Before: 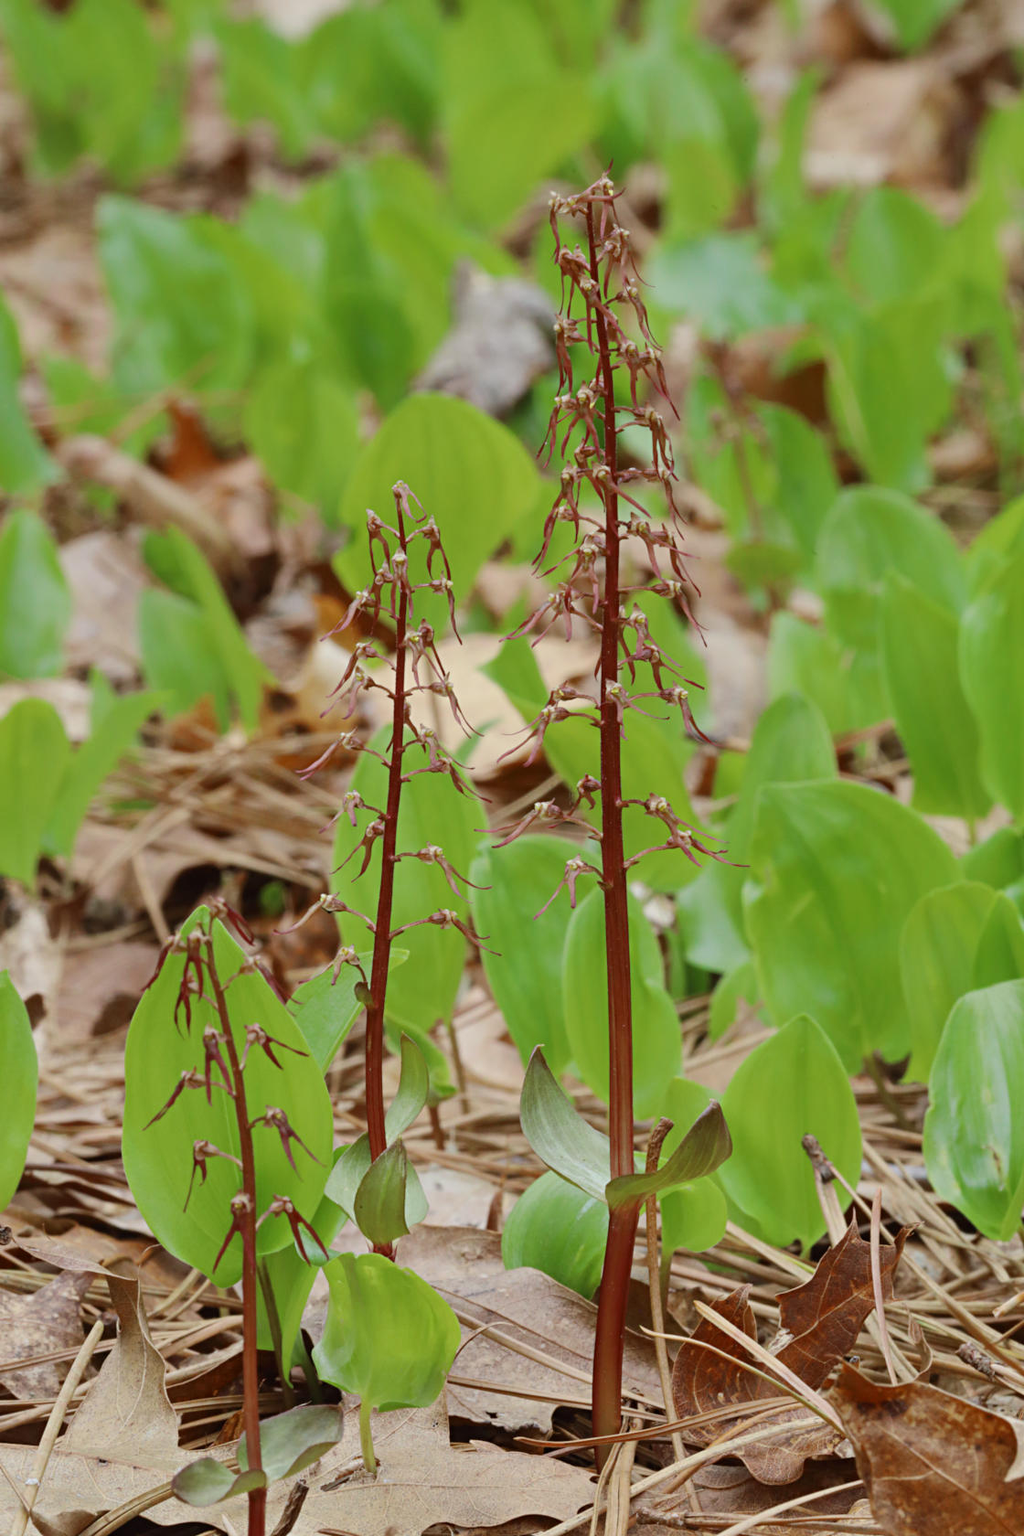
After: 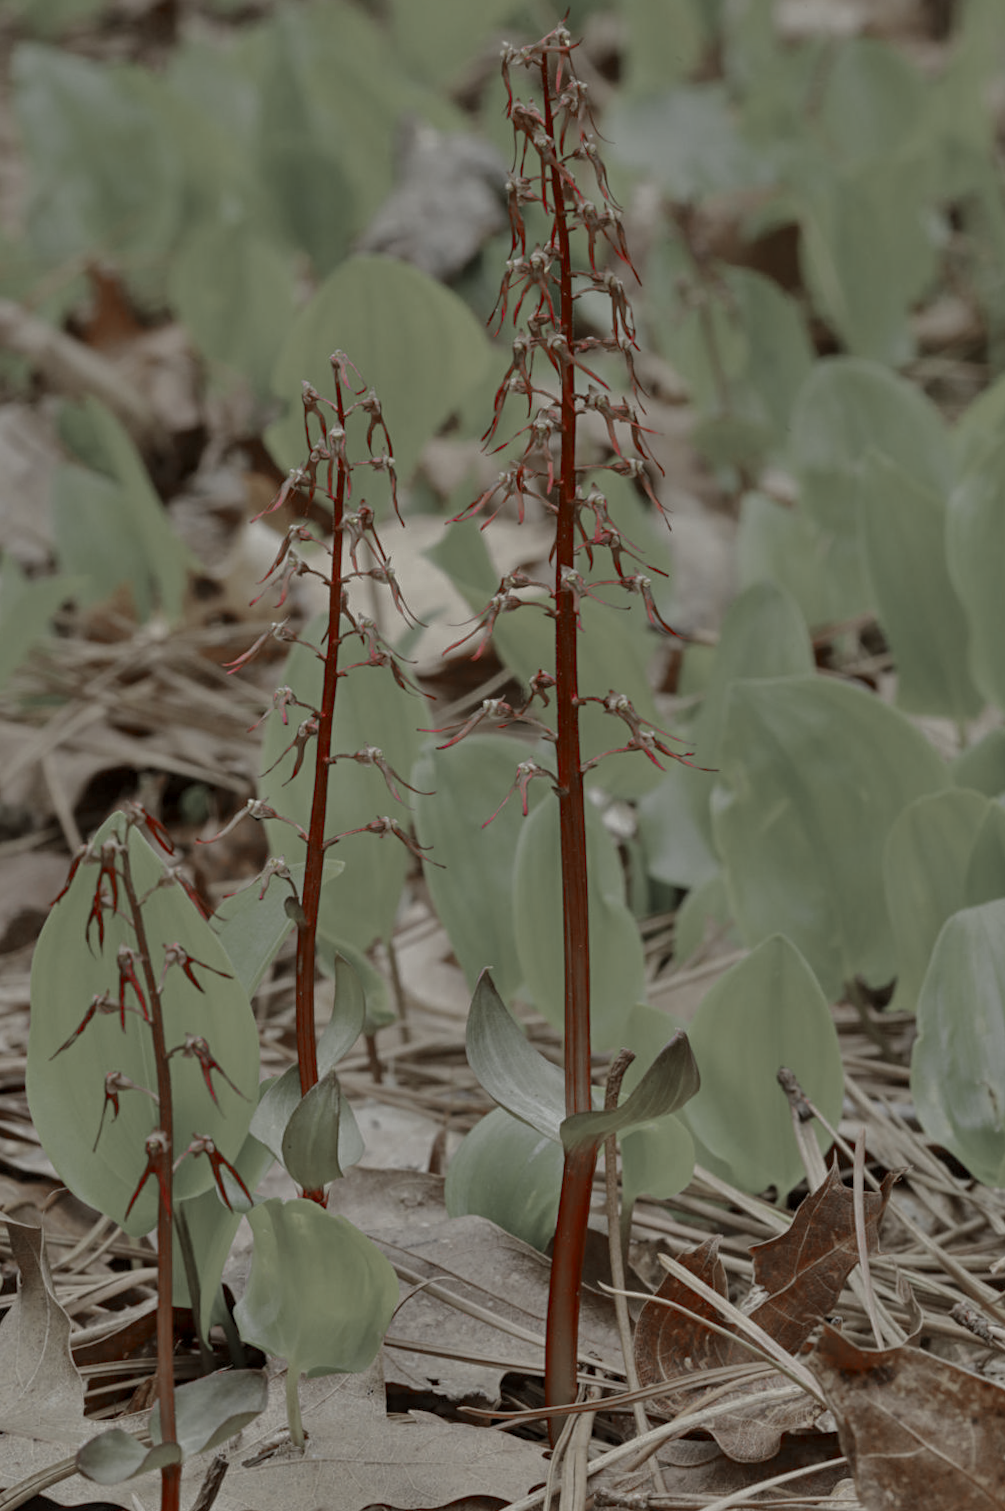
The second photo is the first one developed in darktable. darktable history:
crop and rotate: left 8.262%, top 9.226%
base curve: curves: ch0 [(0, 0) (0.841, 0.609) (1, 1)]
color zones: curves: ch1 [(0, 0.831) (0.08, 0.771) (0.157, 0.268) (0.241, 0.207) (0.562, -0.005) (0.714, -0.013) (0.876, 0.01) (1, 0.831)]
local contrast: detail 130%
color balance: mode lift, gamma, gain (sRGB), lift [1.04, 1, 1, 0.97], gamma [1.01, 1, 1, 0.97], gain [0.96, 1, 1, 0.97]
shadows and highlights: shadows 52.42, soften with gaussian
fill light: on, module defaults
rotate and perspective: rotation 0.226°, lens shift (vertical) -0.042, crop left 0.023, crop right 0.982, crop top 0.006, crop bottom 0.994
